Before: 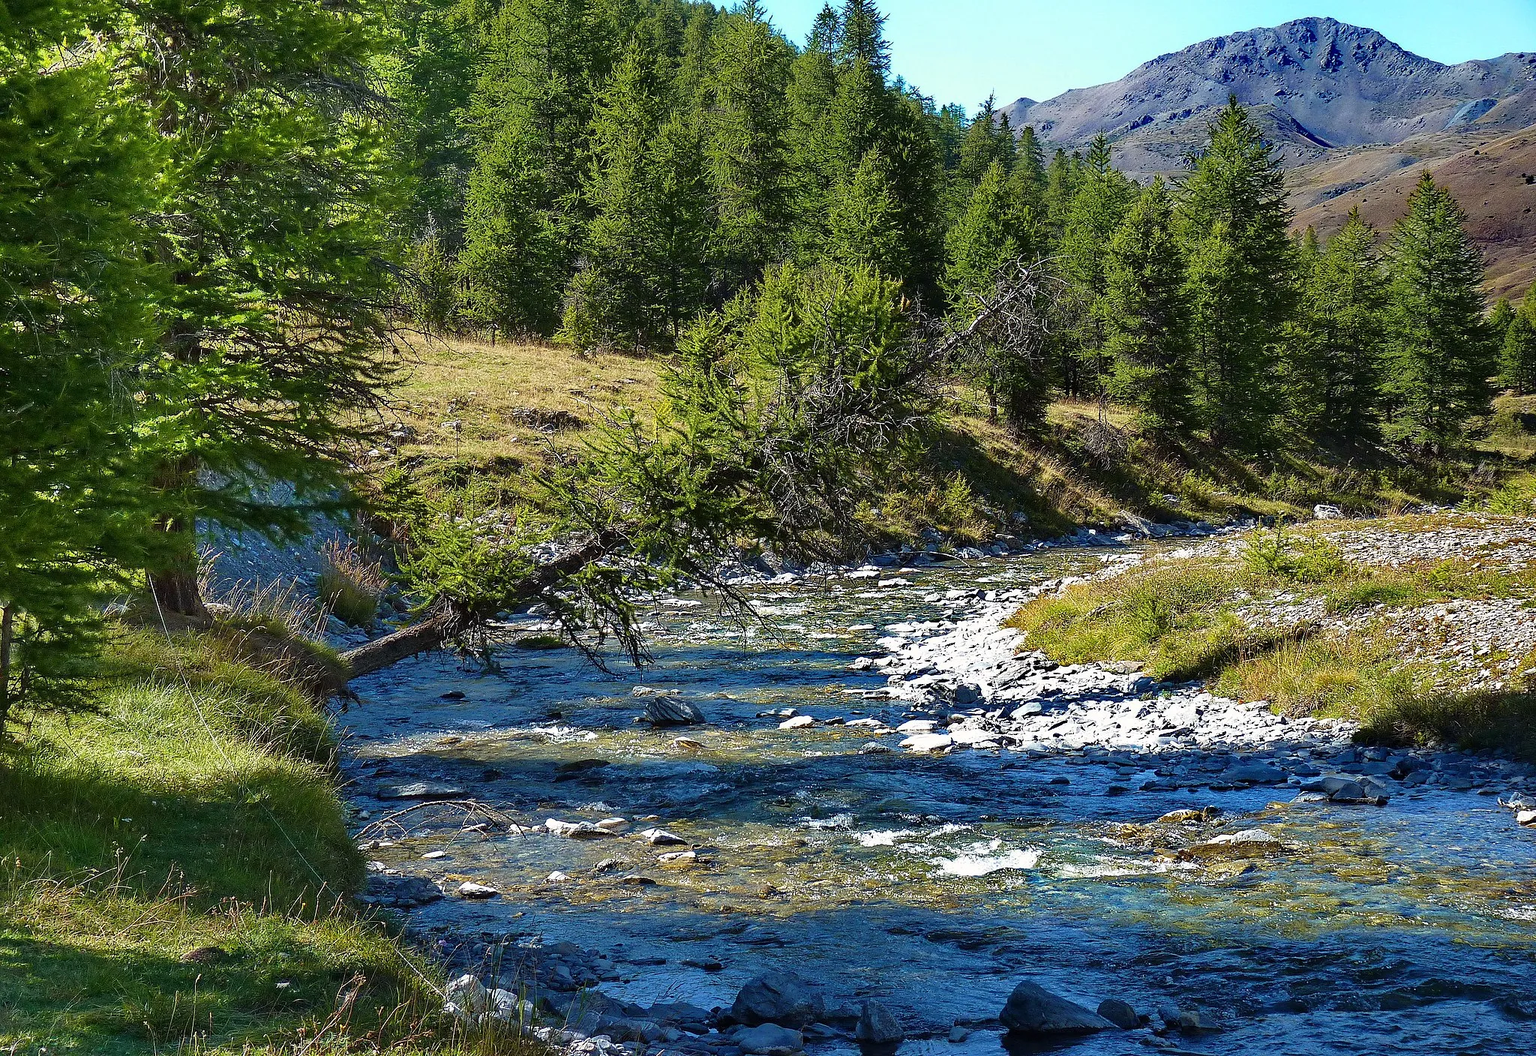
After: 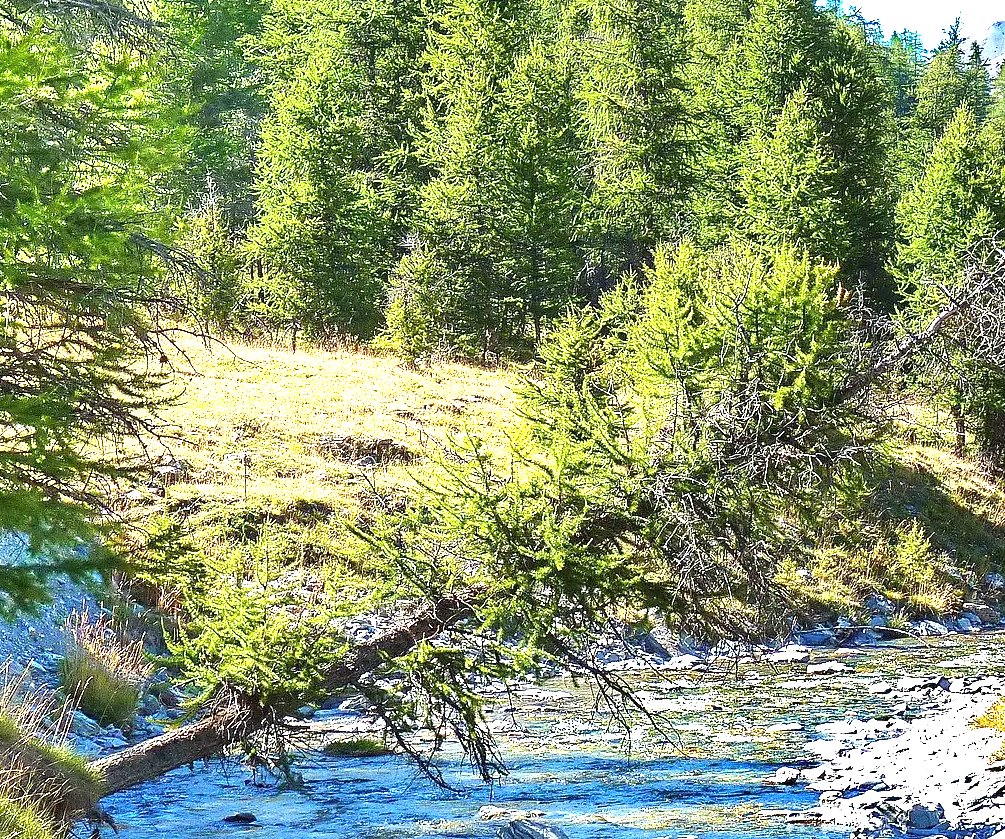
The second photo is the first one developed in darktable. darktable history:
exposure: exposure 1.998 EV, compensate highlight preservation false
local contrast: mode bilateral grid, contrast 15, coarseness 36, detail 104%, midtone range 0.2
crop: left 17.788%, top 7.77%, right 33.109%, bottom 32.586%
